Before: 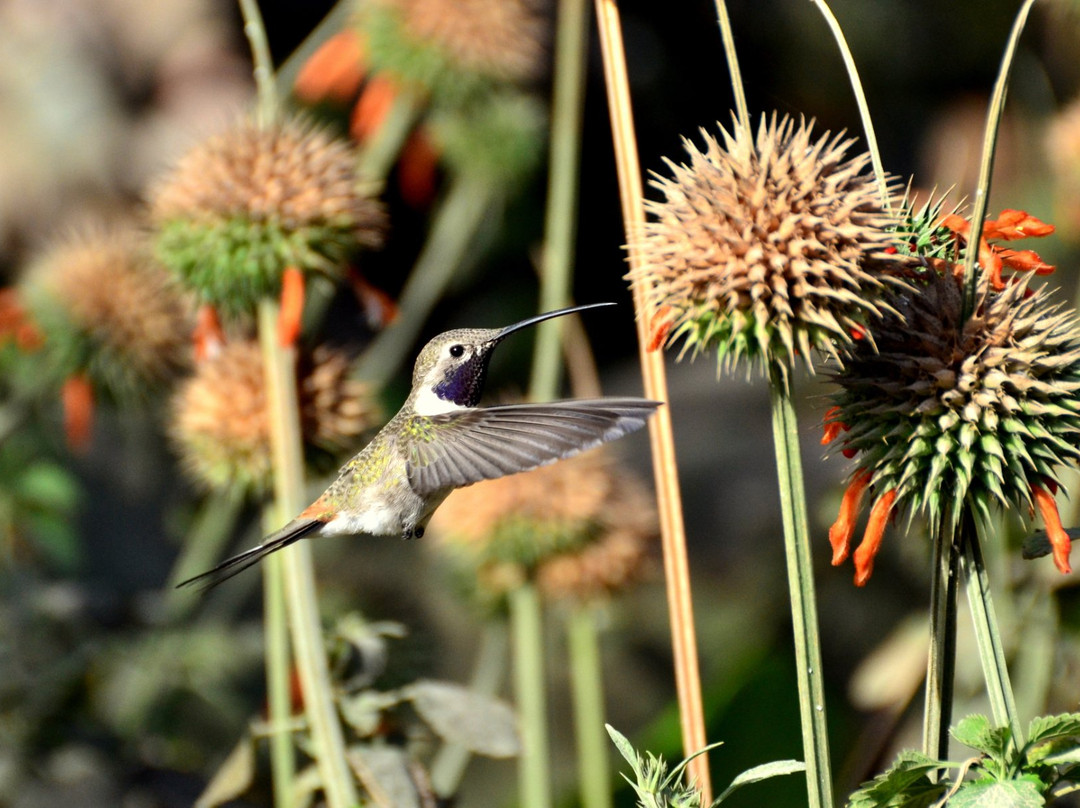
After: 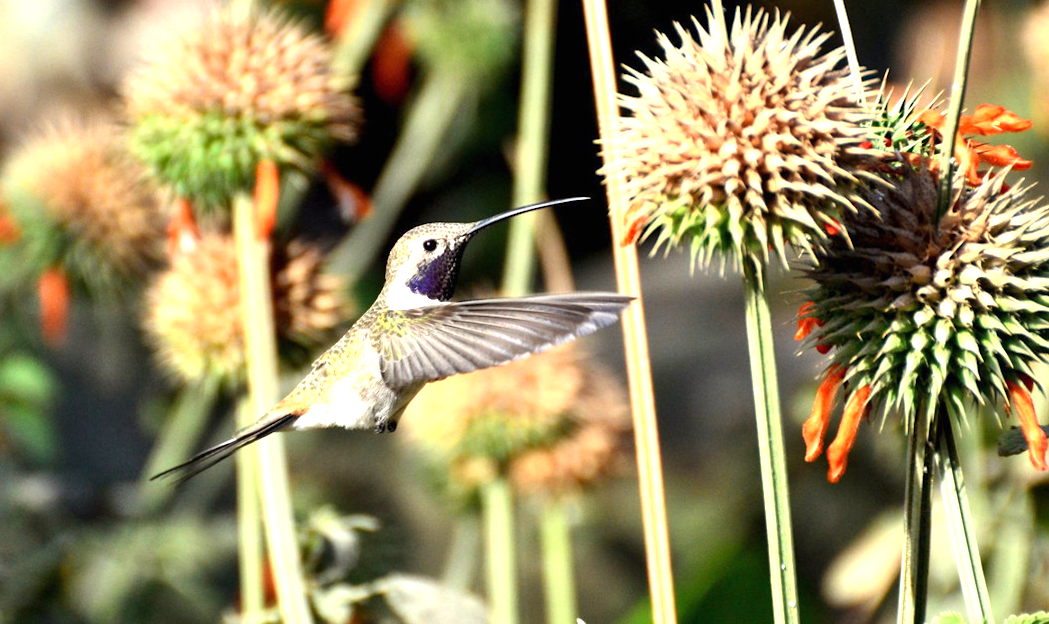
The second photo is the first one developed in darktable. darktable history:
crop and rotate: left 1.814%, top 12.818%, right 0.25%, bottom 9.225%
rotate and perspective: rotation 0.192°, lens shift (horizontal) -0.015, crop left 0.005, crop right 0.996, crop top 0.006, crop bottom 0.99
shadows and highlights: shadows 37.27, highlights -28.18, soften with gaussian
exposure: black level correction 0, exposure 0.95 EV, compensate exposure bias true, compensate highlight preservation false
white balance: red 1, blue 1
